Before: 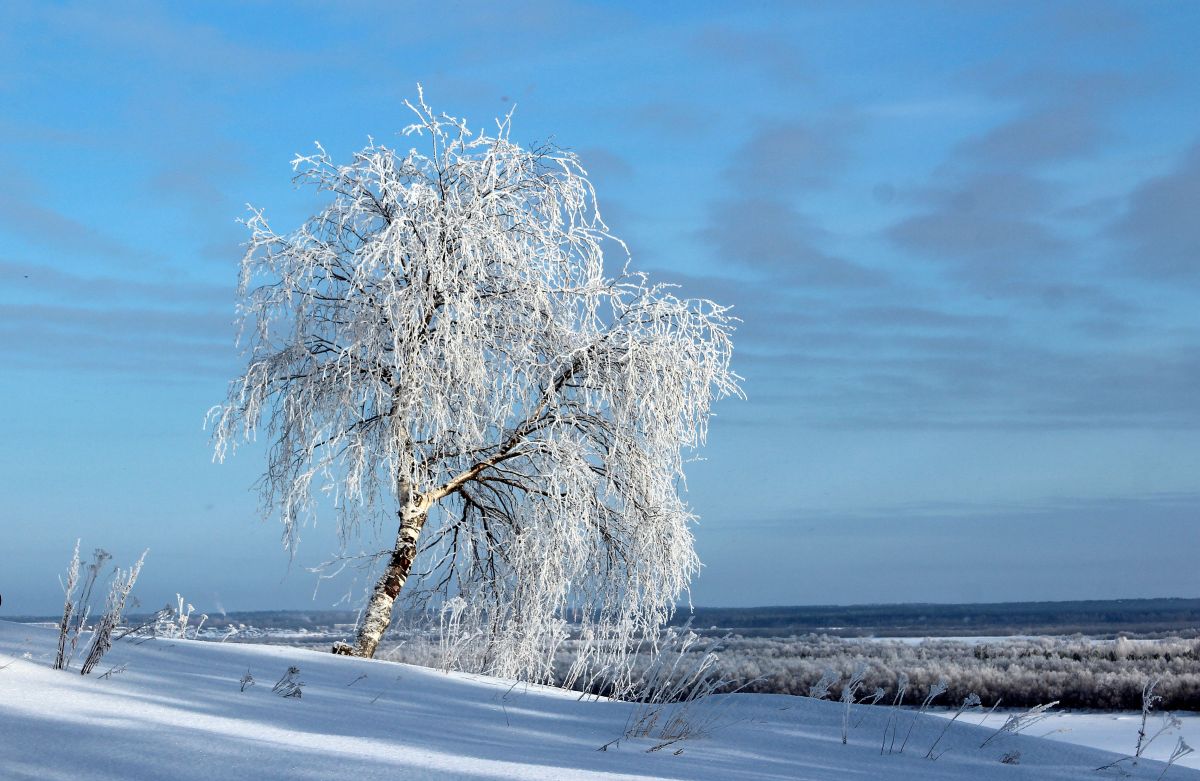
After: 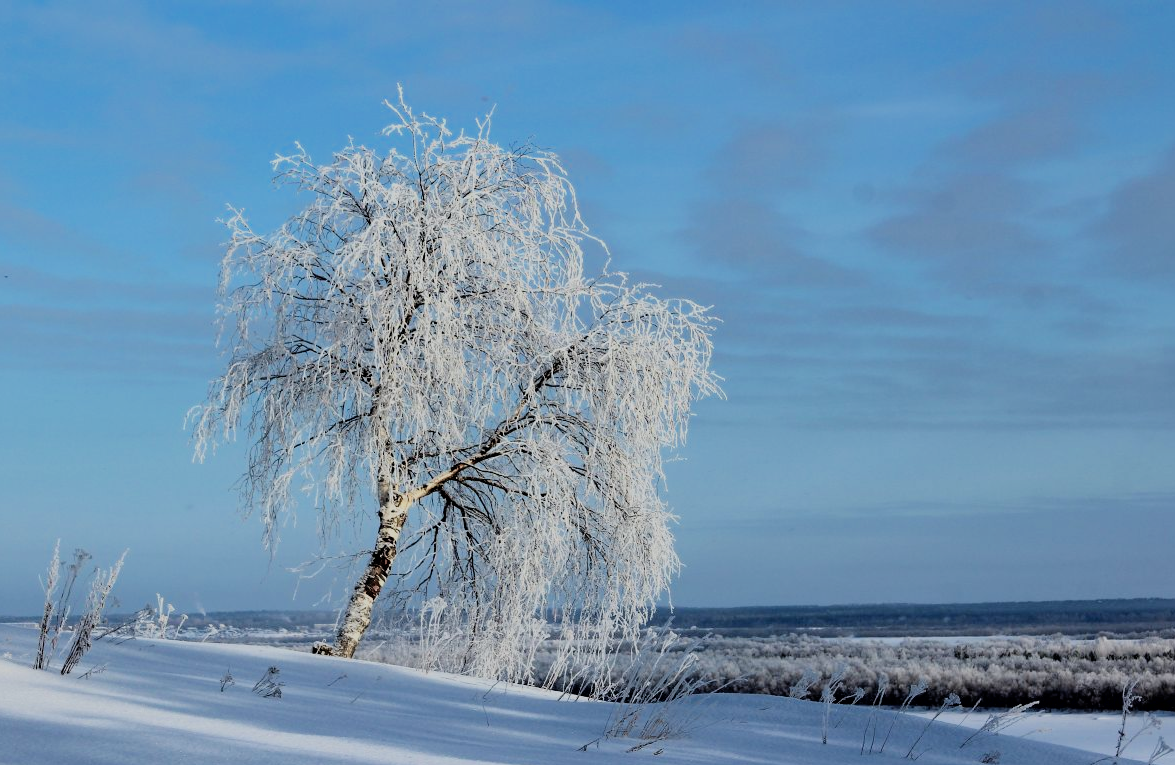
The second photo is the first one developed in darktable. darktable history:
crop: left 1.743%, right 0.268%, bottom 2.011%
filmic rgb: black relative exposure -7.15 EV, white relative exposure 5.36 EV, hardness 3.02, color science v6 (2022)
white balance: emerald 1
